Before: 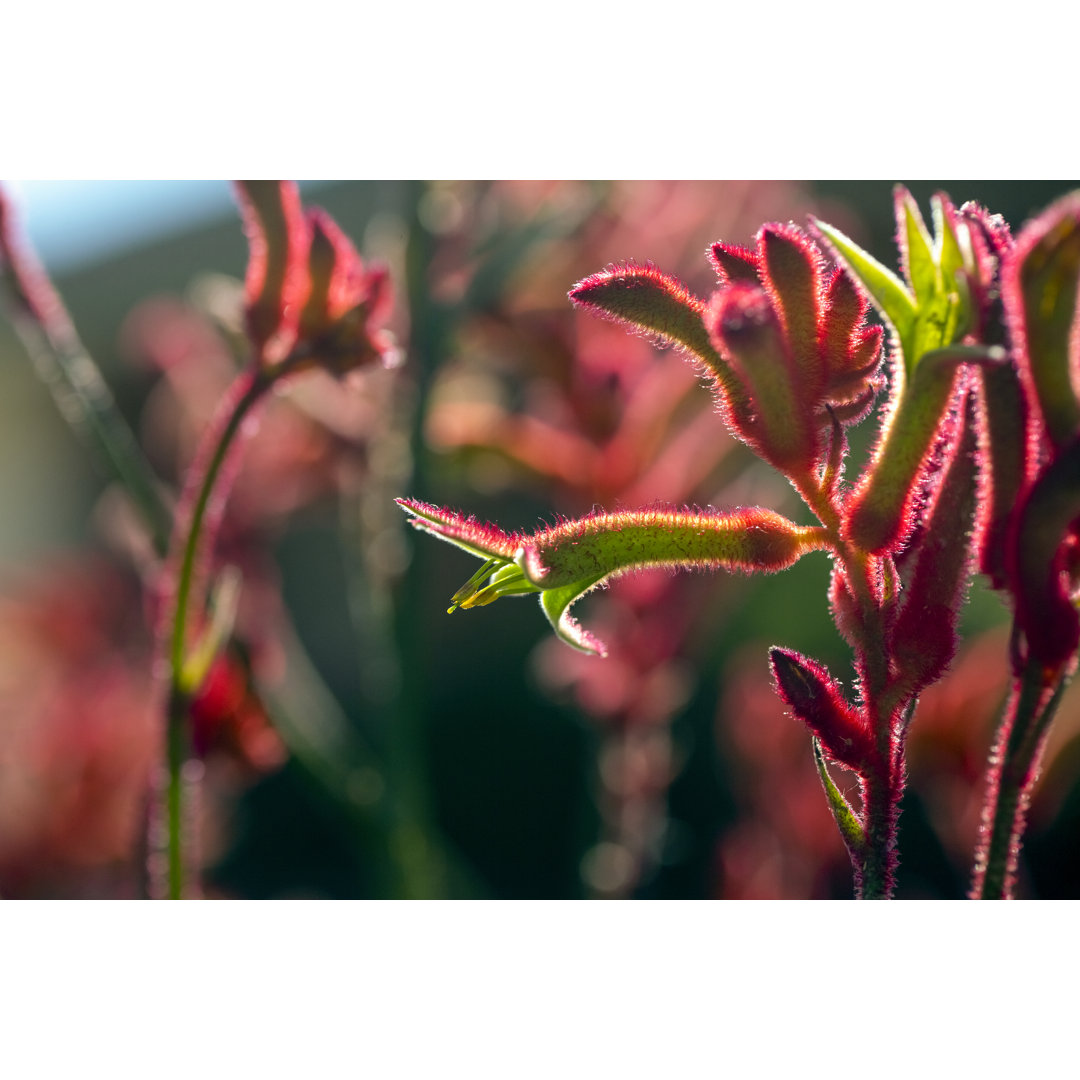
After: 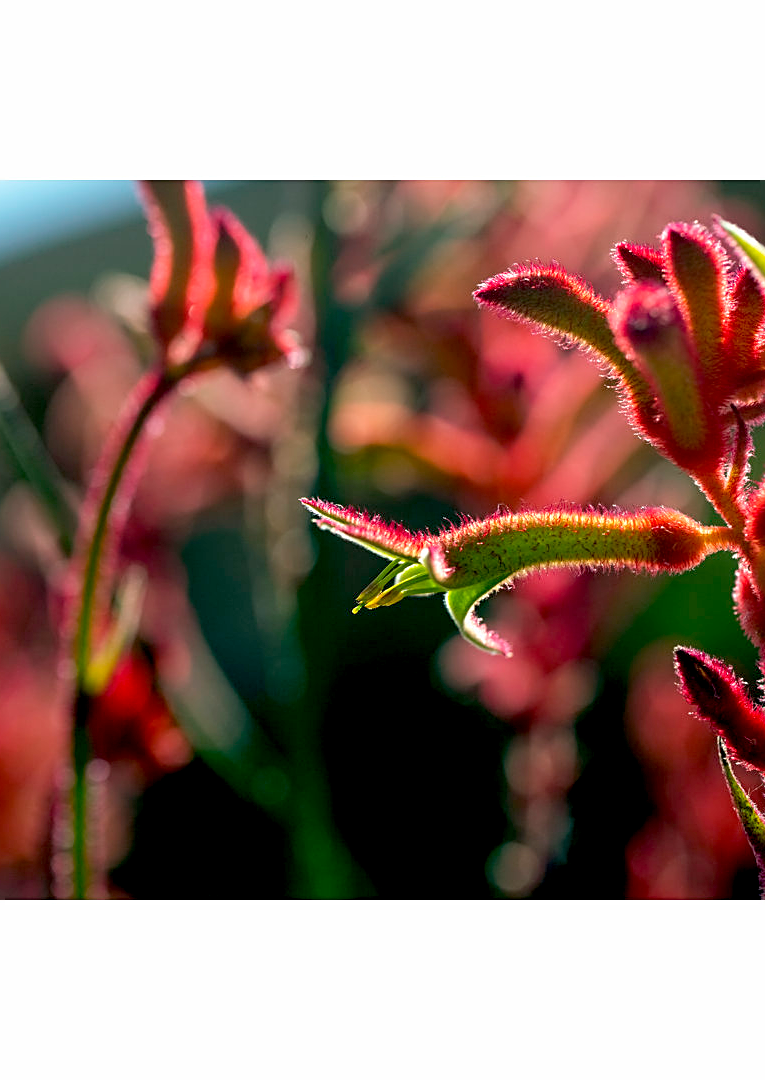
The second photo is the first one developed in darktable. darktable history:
sharpen: on, module defaults
exposure: black level correction 0.016, exposure -0.007 EV, compensate highlight preservation false
crop and rotate: left 8.971%, right 20.193%
